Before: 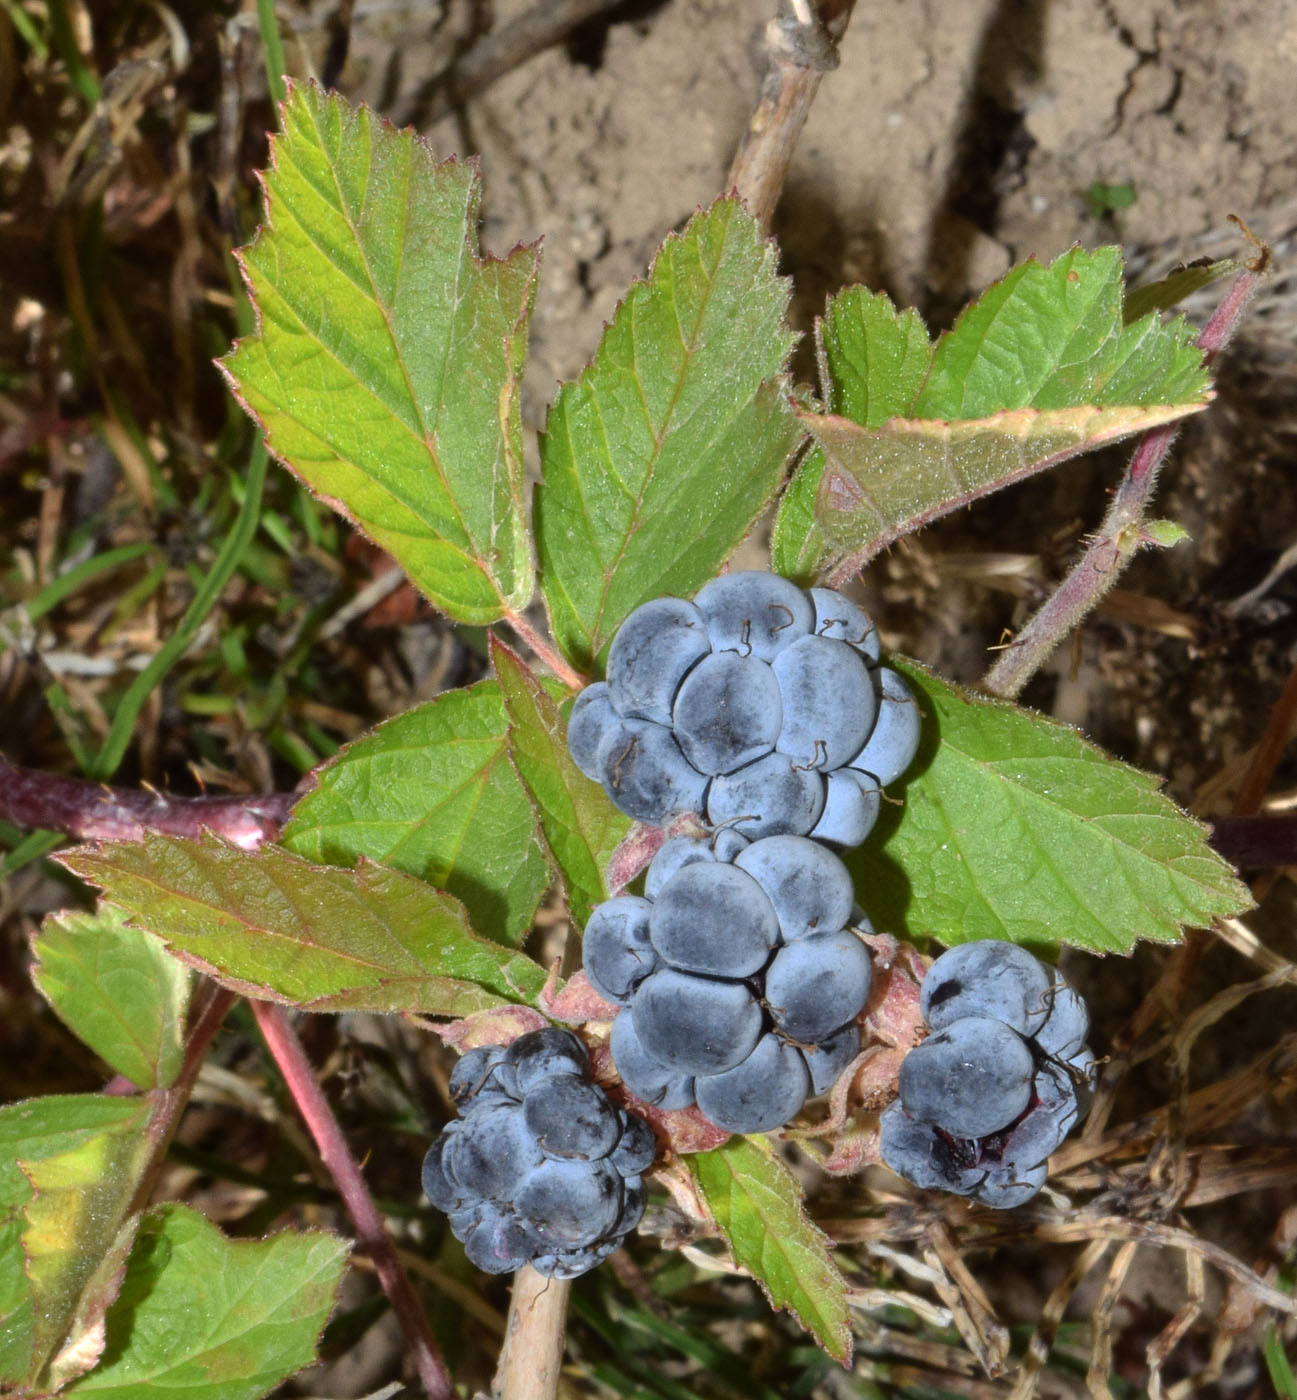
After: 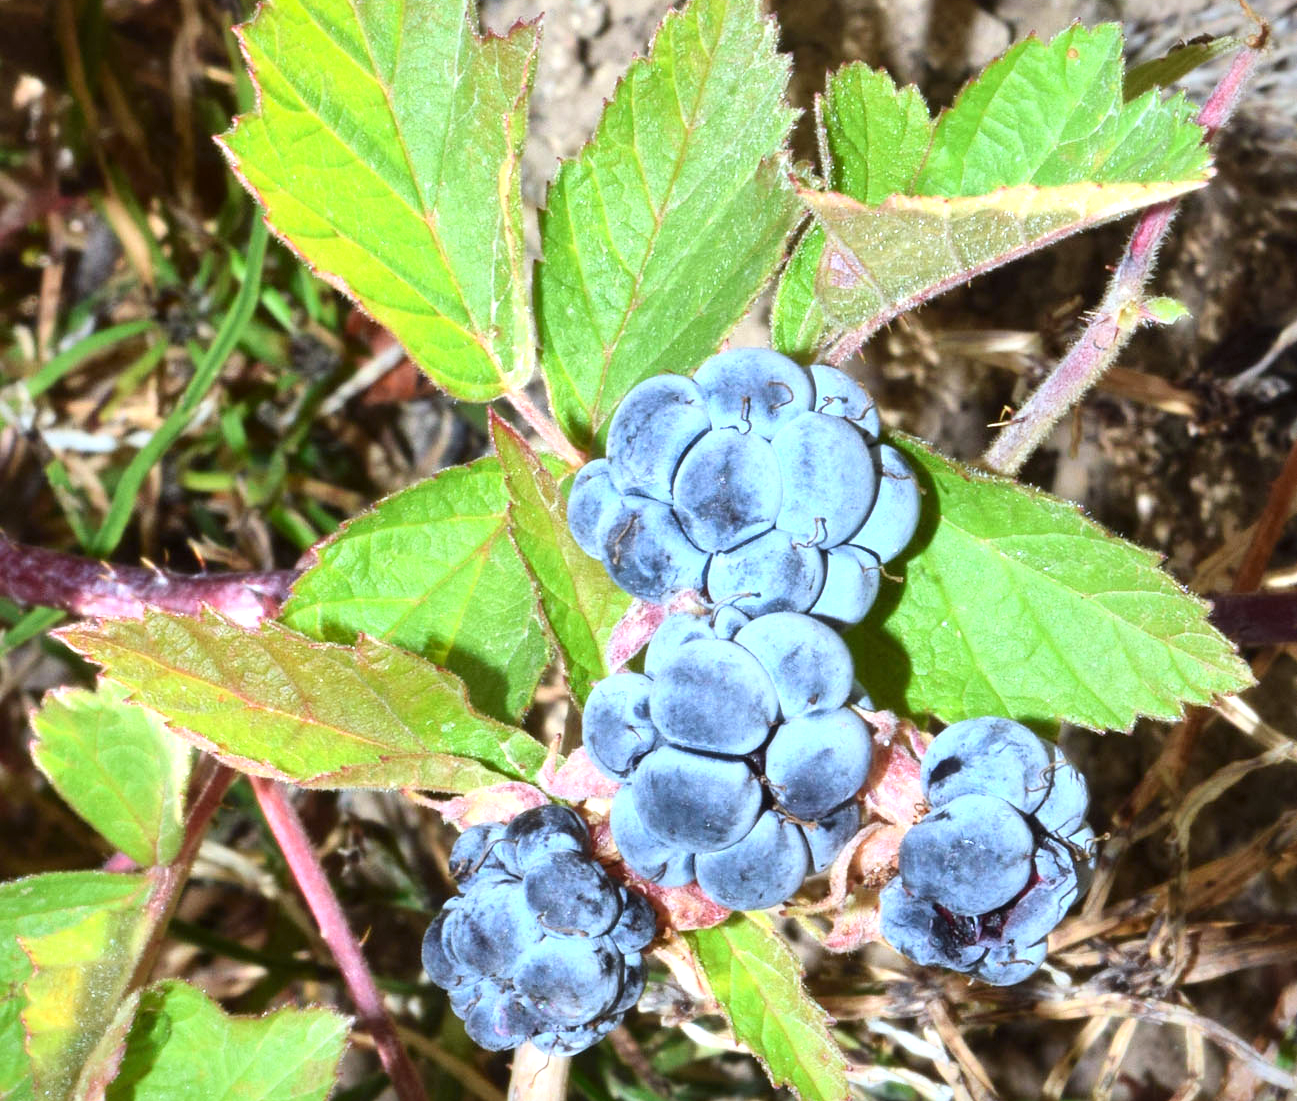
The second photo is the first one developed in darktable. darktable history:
crop and rotate: top 15.995%, bottom 5.309%
exposure: black level correction 0, exposure 0.698 EV, compensate highlight preservation false
local contrast: mode bilateral grid, contrast 19, coarseness 100, detail 150%, midtone range 0.2
contrast brightness saturation: contrast 0.195, brightness 0.157, saturation 0.216
vignetting: fall-off start 100.5%, fall-off radius 65.14%, brightness -0.384, saturation 0.014, automatic ratio true
color calibration: x 0.369, y 0.382, temperature 4316.17 K
